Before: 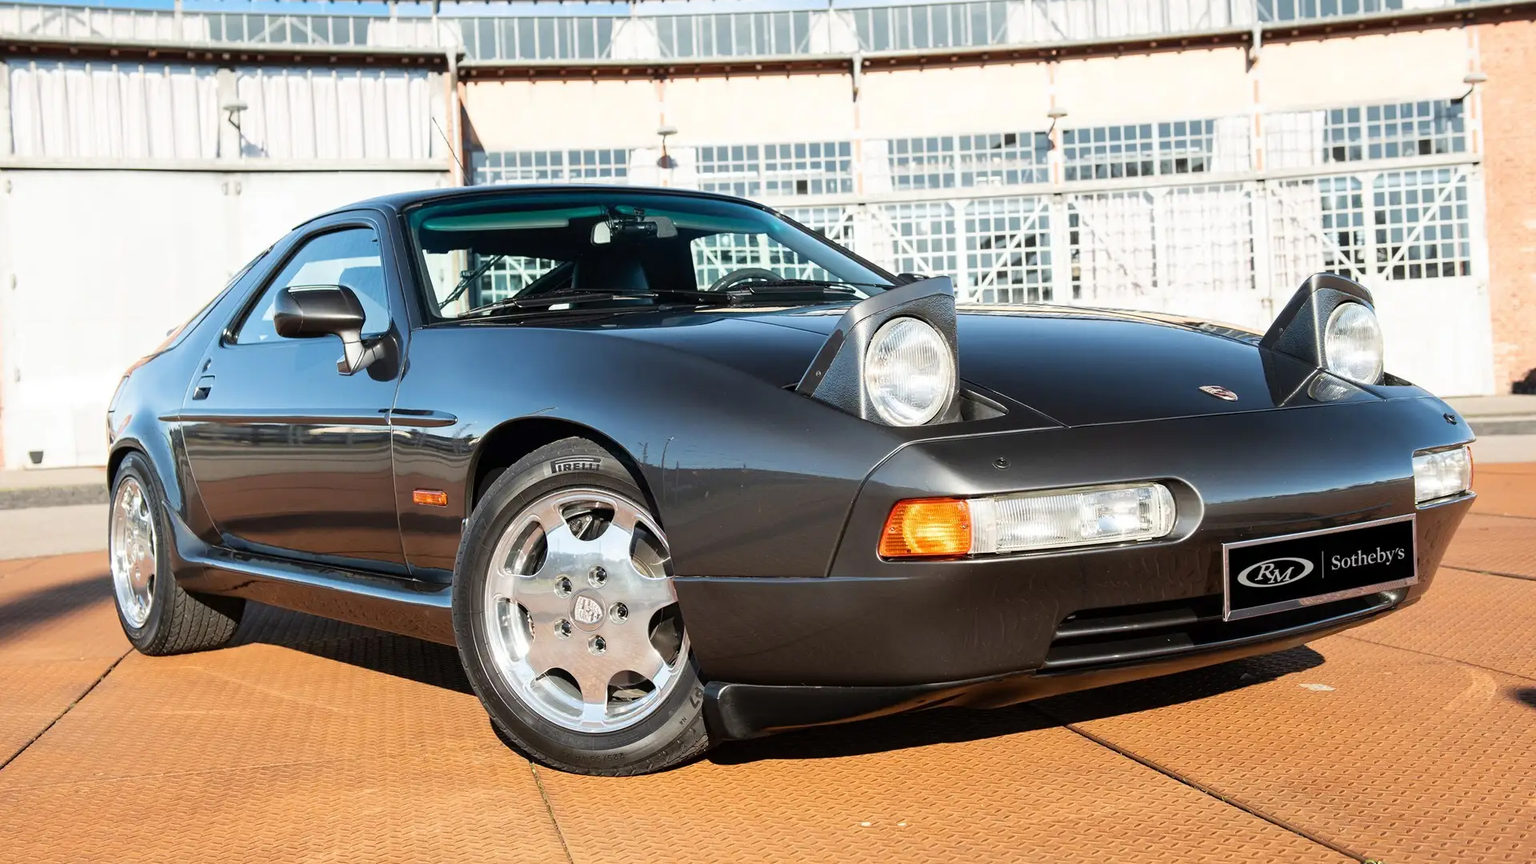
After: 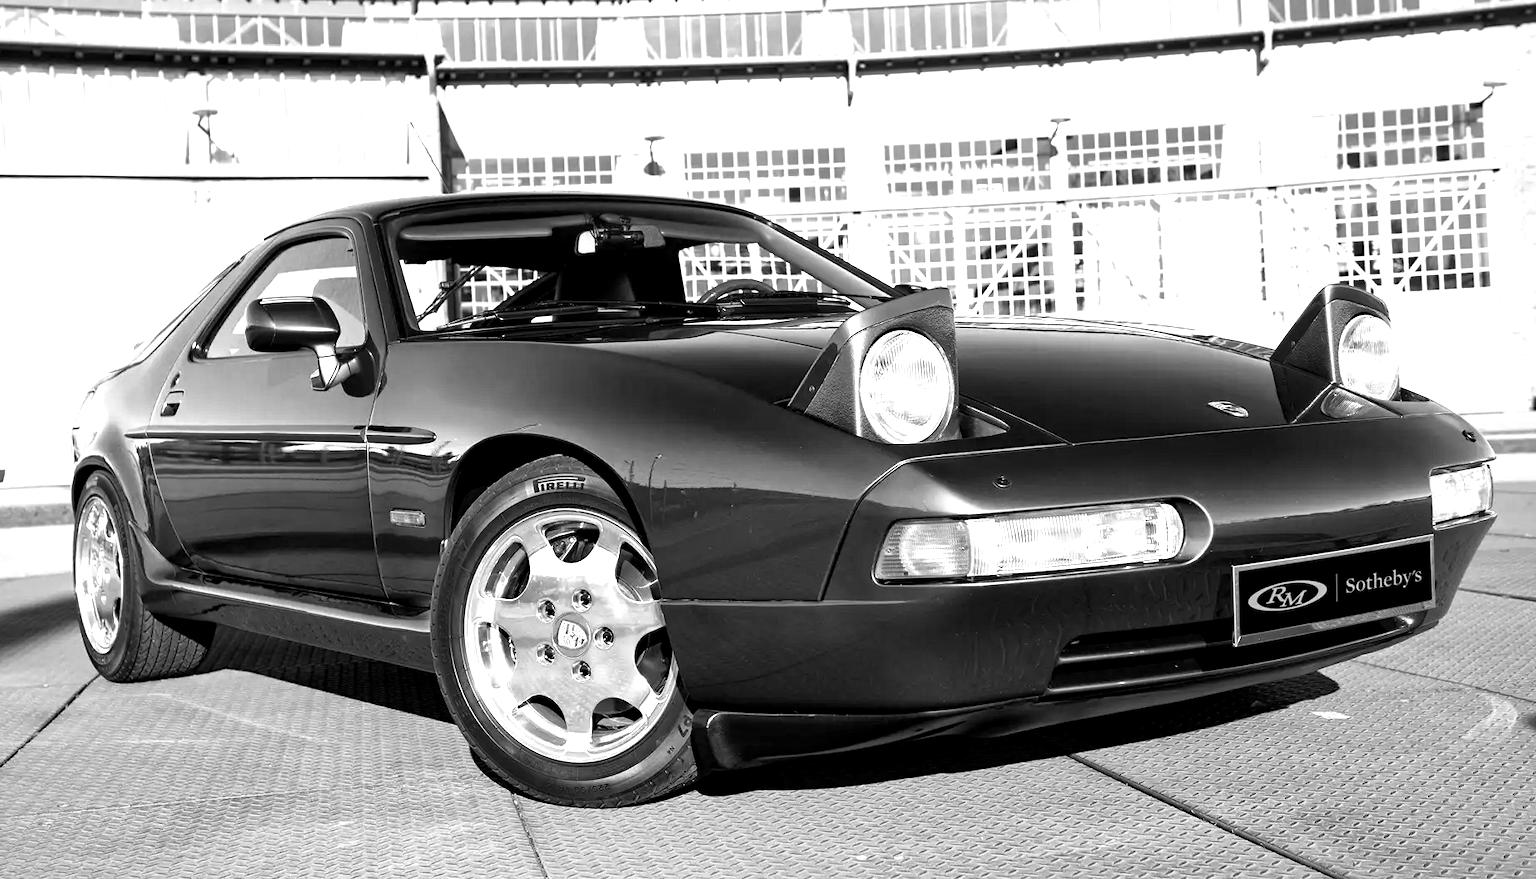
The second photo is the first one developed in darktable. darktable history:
local contrast: mode bilateral grid, contrast 21, coarseness 50, detail 150%, midtone range 0.2
crop and rotate: left 2.524%, right 1.331%, bottom 2.174%
color balance rgb: shadows lift › chroma 2.049%, shadows lift › hue 247.17°, highlights gain › luminance 14.586%, perceptual saturation grading › global saturation 30.746%, perceptual brilliance grading › global brilliance -17.18%, perceptual brilliance grading › highlights 28.521%
color zones: curves: ch1 [(0, -0.394) (0.143, -0.394) (0.286, -0.394) (0.429, -0.392) (0.571, -0.391) (0.714, -0.391) (0.857, -0.391) (1, -0.394)]
haze removal: compatibility mode true
